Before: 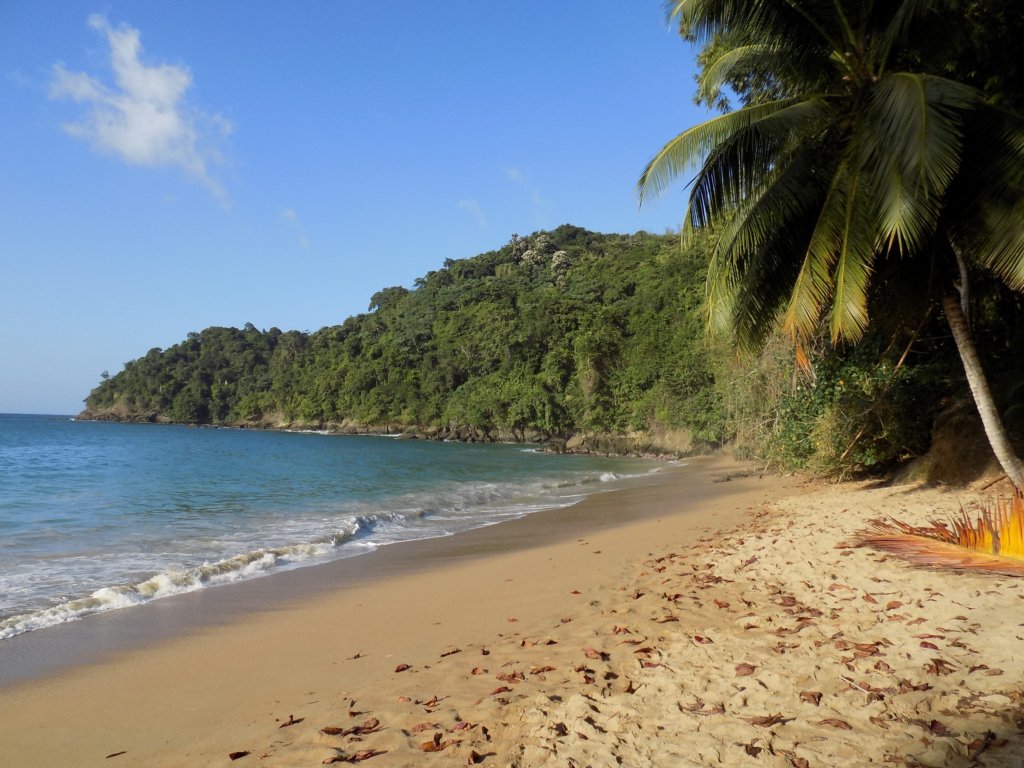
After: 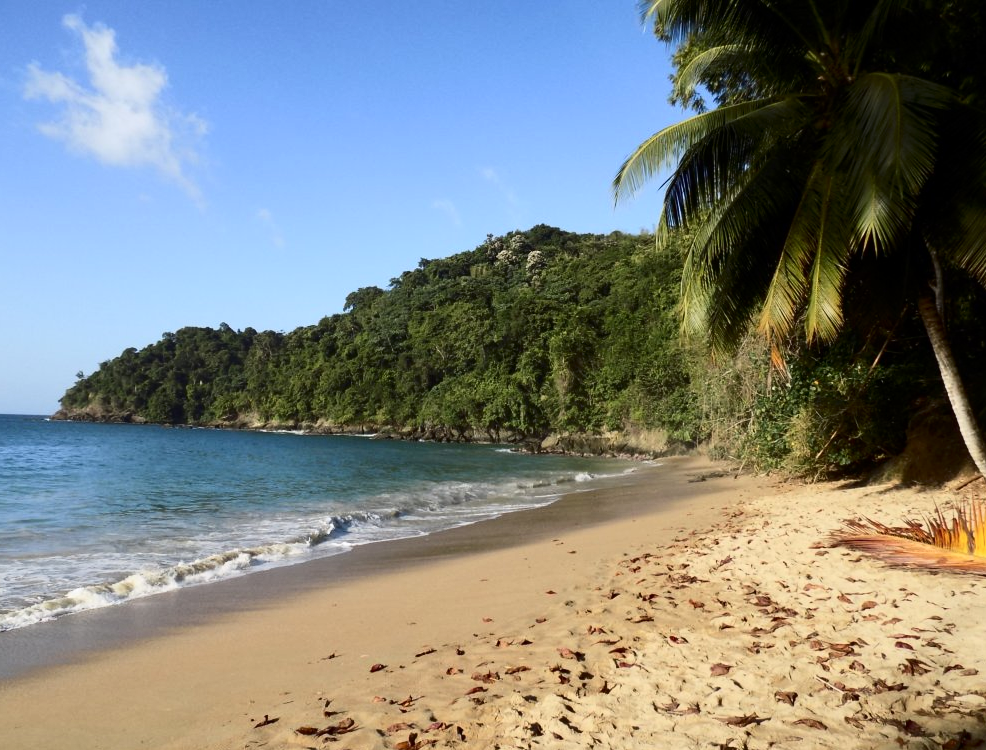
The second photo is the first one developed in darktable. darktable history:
crop and rotate: left 2.536%, right 1.107%, bottom 2.246%
exposure: exposure -0.01 EV, compensate highlight preservation false
contrast brightness saturation: contrast 0.28
